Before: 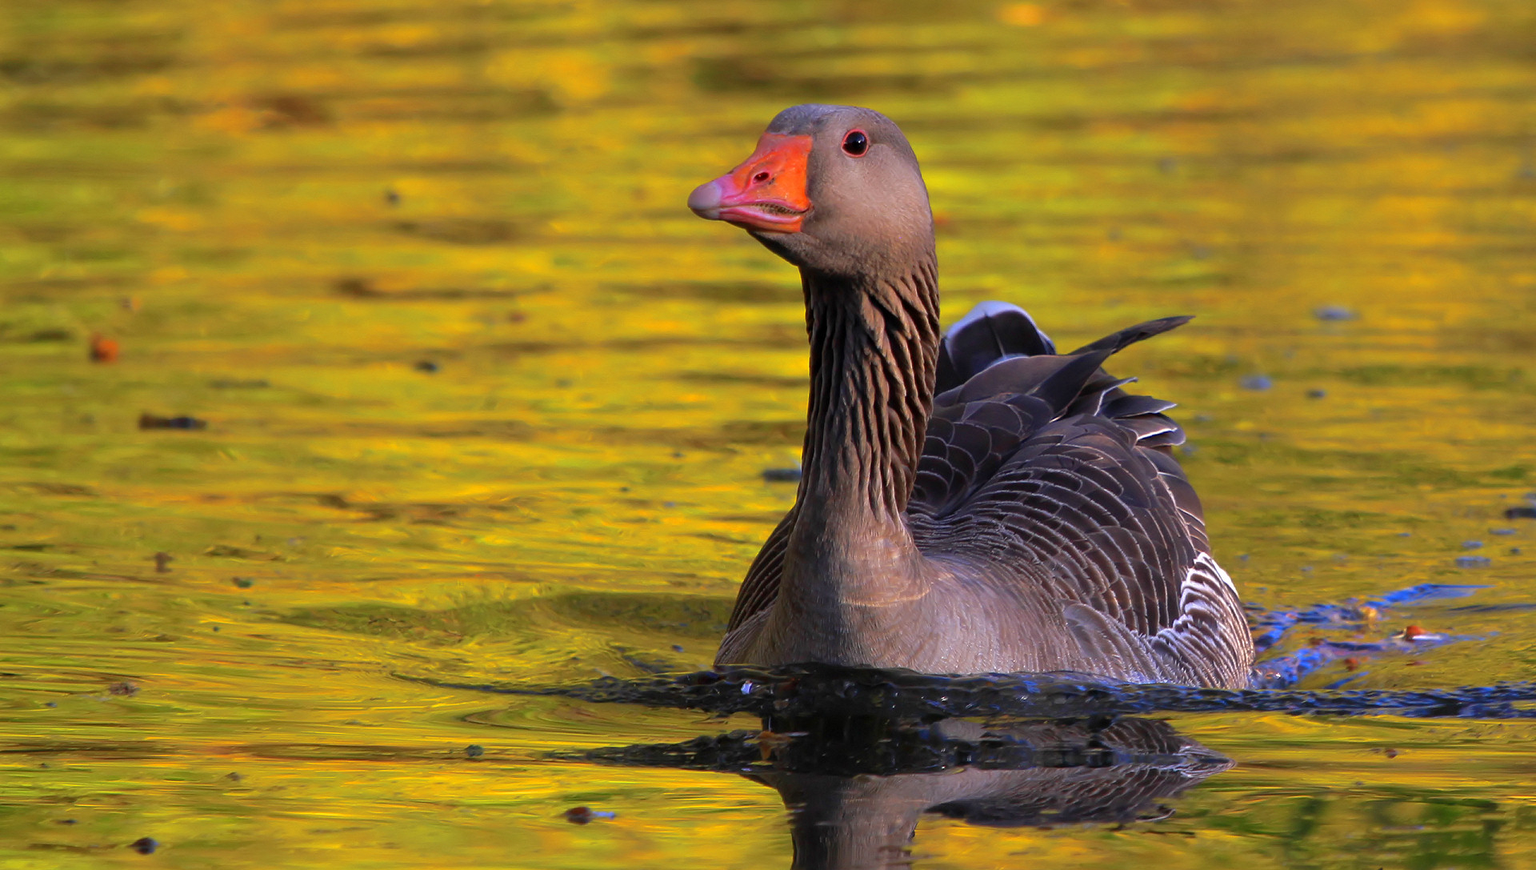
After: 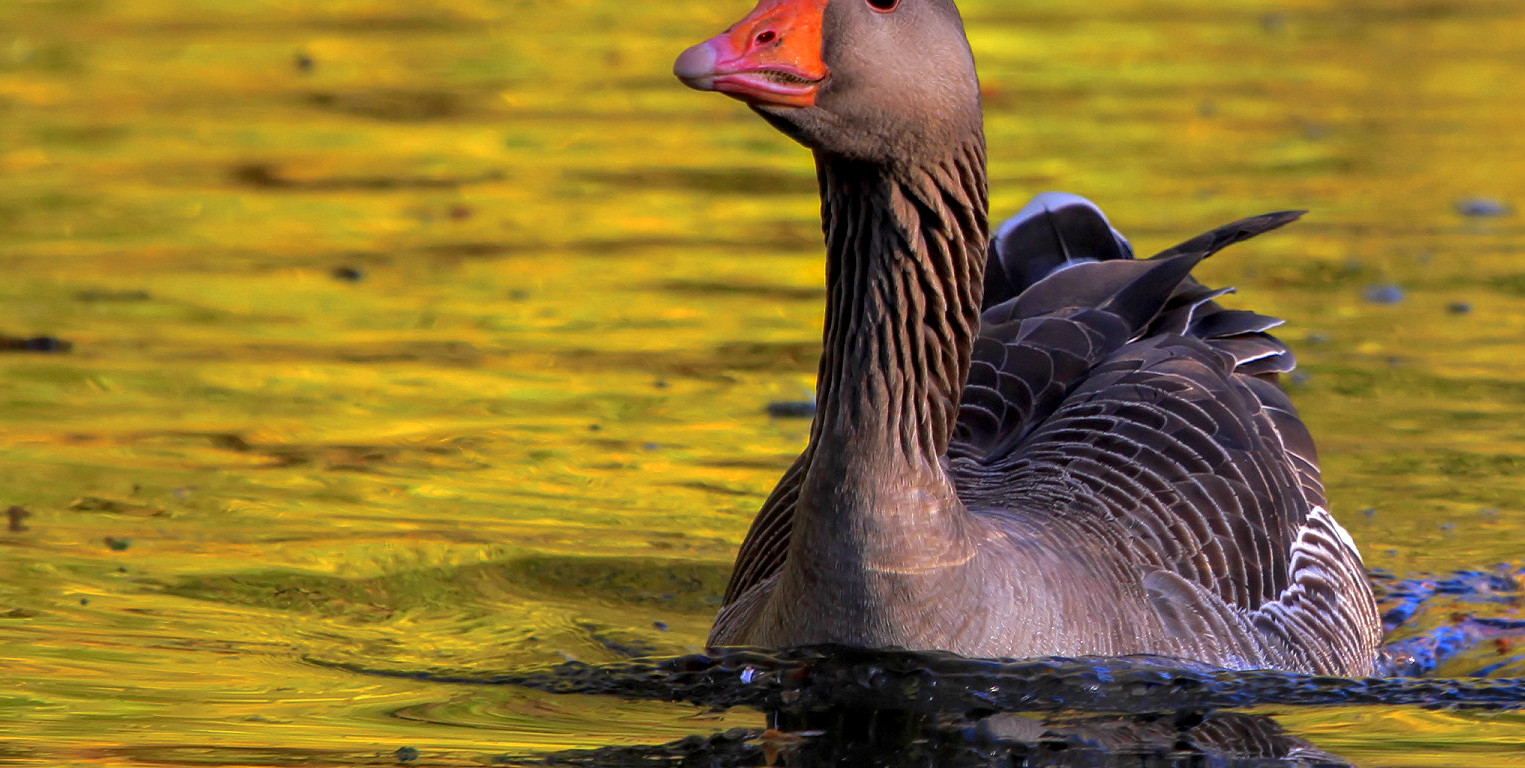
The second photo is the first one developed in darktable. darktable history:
local contrast: detail 130%
crop: left 9.712%, top 16.928%, right 10.845%, bottom 12.332%
